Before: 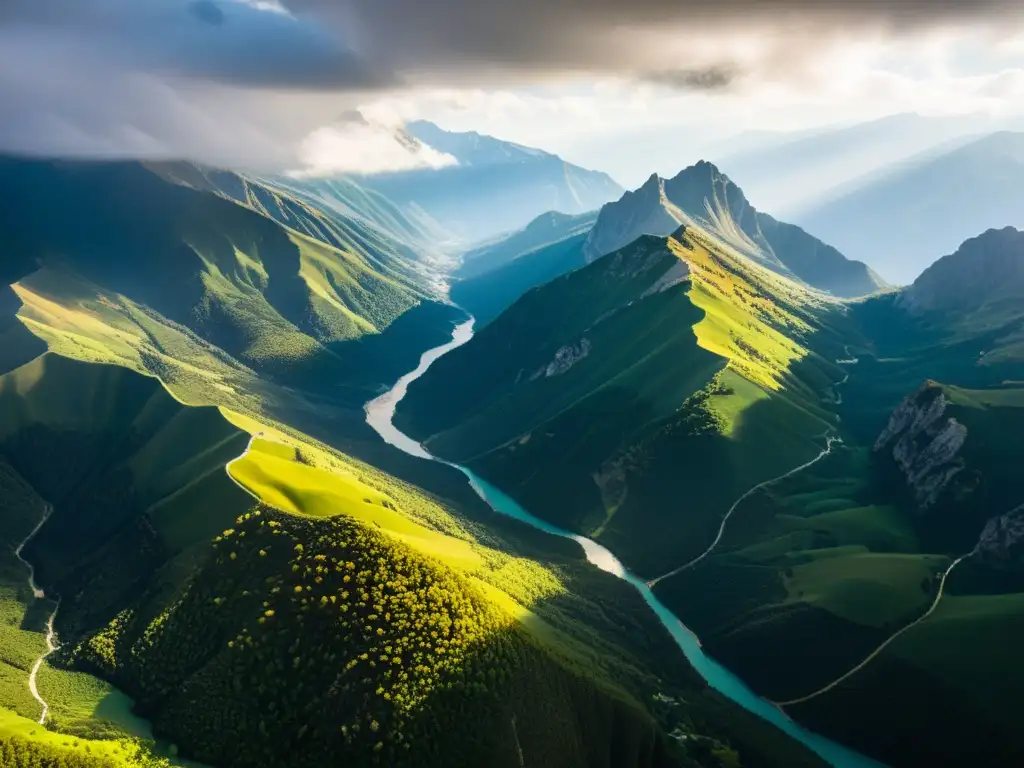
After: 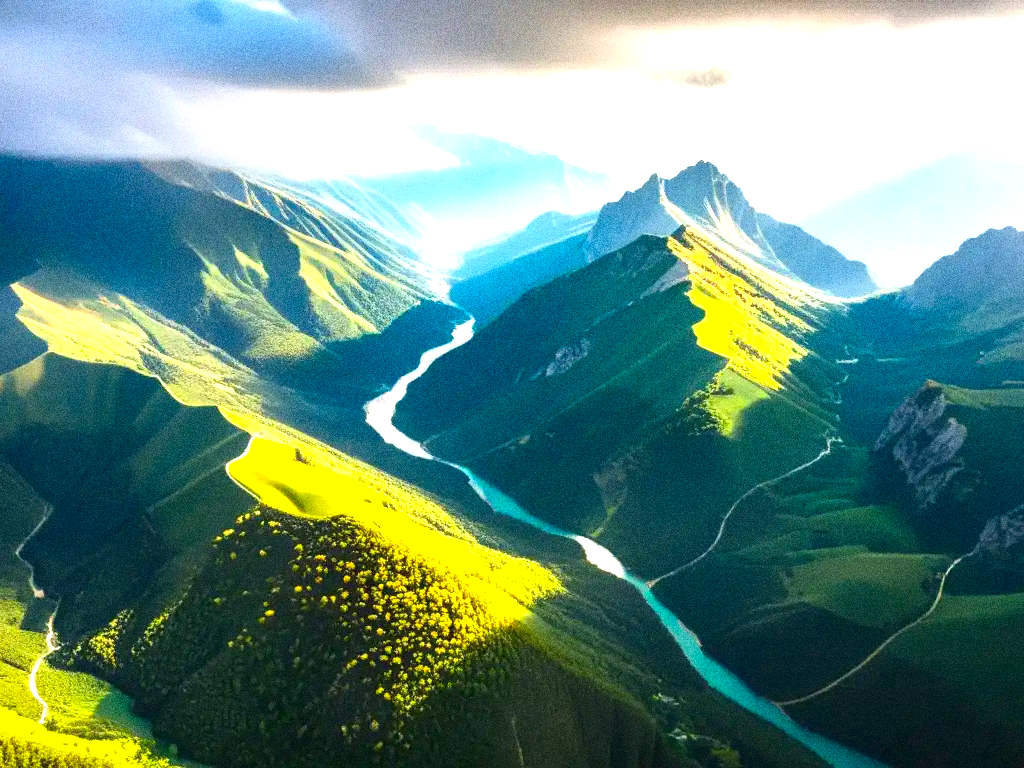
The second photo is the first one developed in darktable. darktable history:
grain: coarseness 14.49 ISO, strength 48.04%, mid-tones bias 35%
exposure: black level correction 0, exposure 1.3 EV, compensate exposure bias true, compensate highlight preservation false
color balance rgb: linear chroma grading › shadows -8%, linear chroma grading › global chroma 10%, perceptual saturation grading › global saturation 2%, perceptual saturation grading › highlights -2%, perceptual saturation grading › mid-tones 4%, perceptual saturation grading › shadows 8%, perceptual brilliance grading › global brilliance 2%, perceptual brilliance grading › highlights -4%, global vibrance 16%, saturation formula JzAzBz (2021)
